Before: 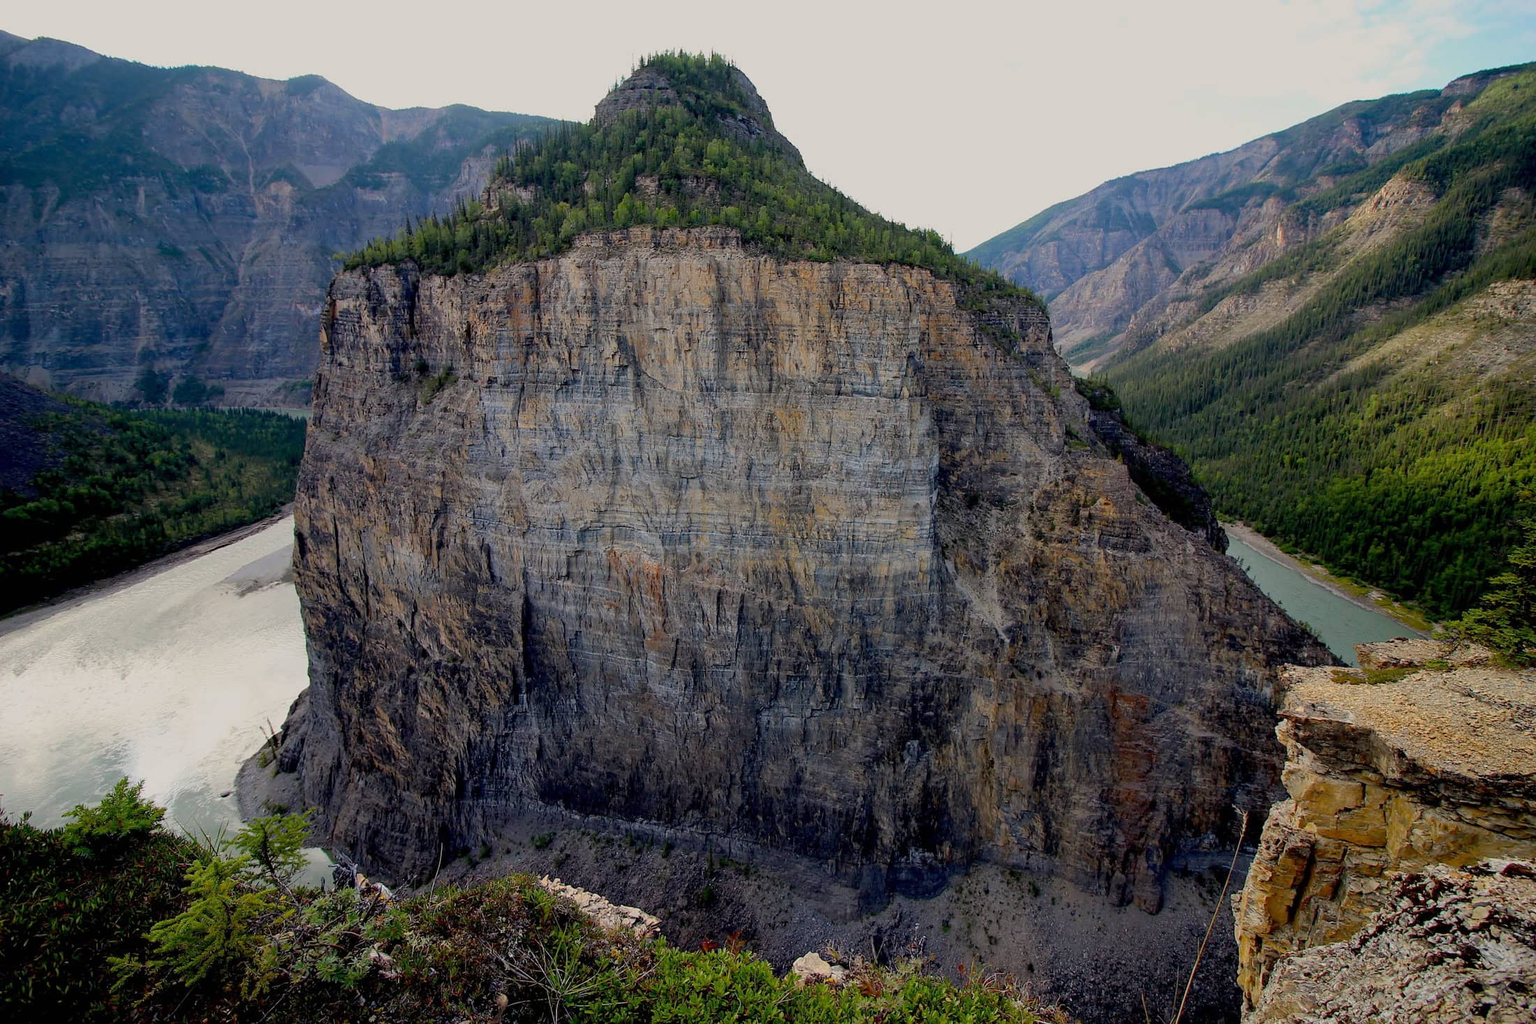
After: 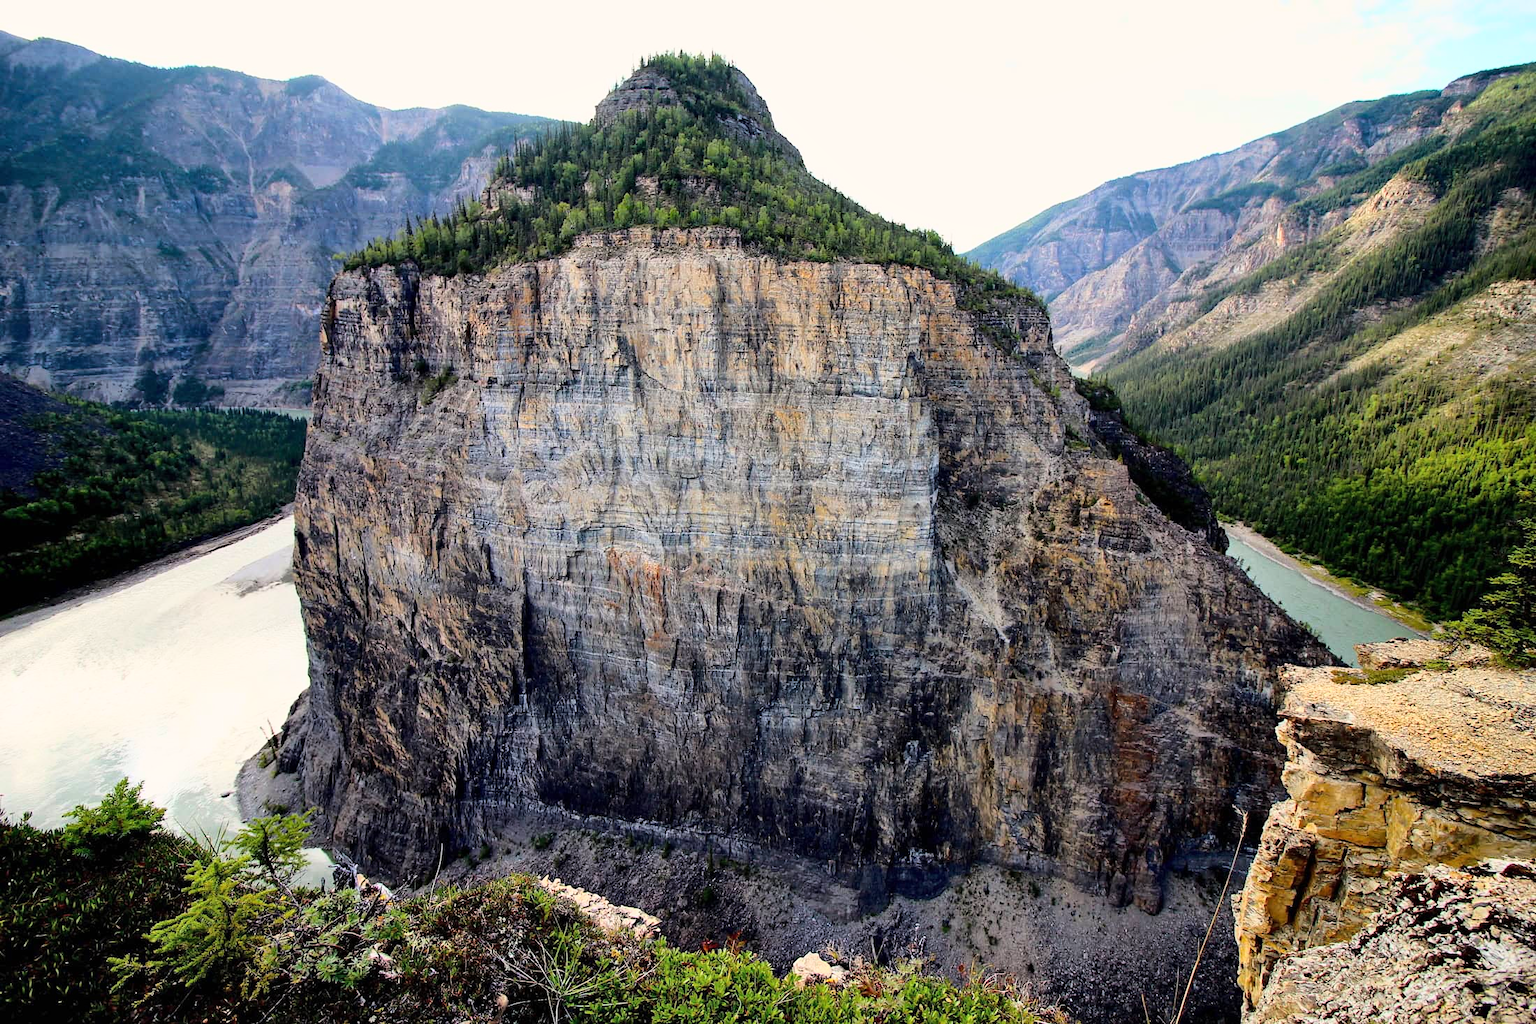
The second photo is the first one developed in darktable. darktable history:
shadows and highlights: shadows 37.62, highlights -26.61, soften with gaussian
base curve: curves: ch0 [(0, 0) (0.026, 0.03) (0.109, 0.232) (0.351, 0.748) (0.669, 0.968) (1, 1)]
